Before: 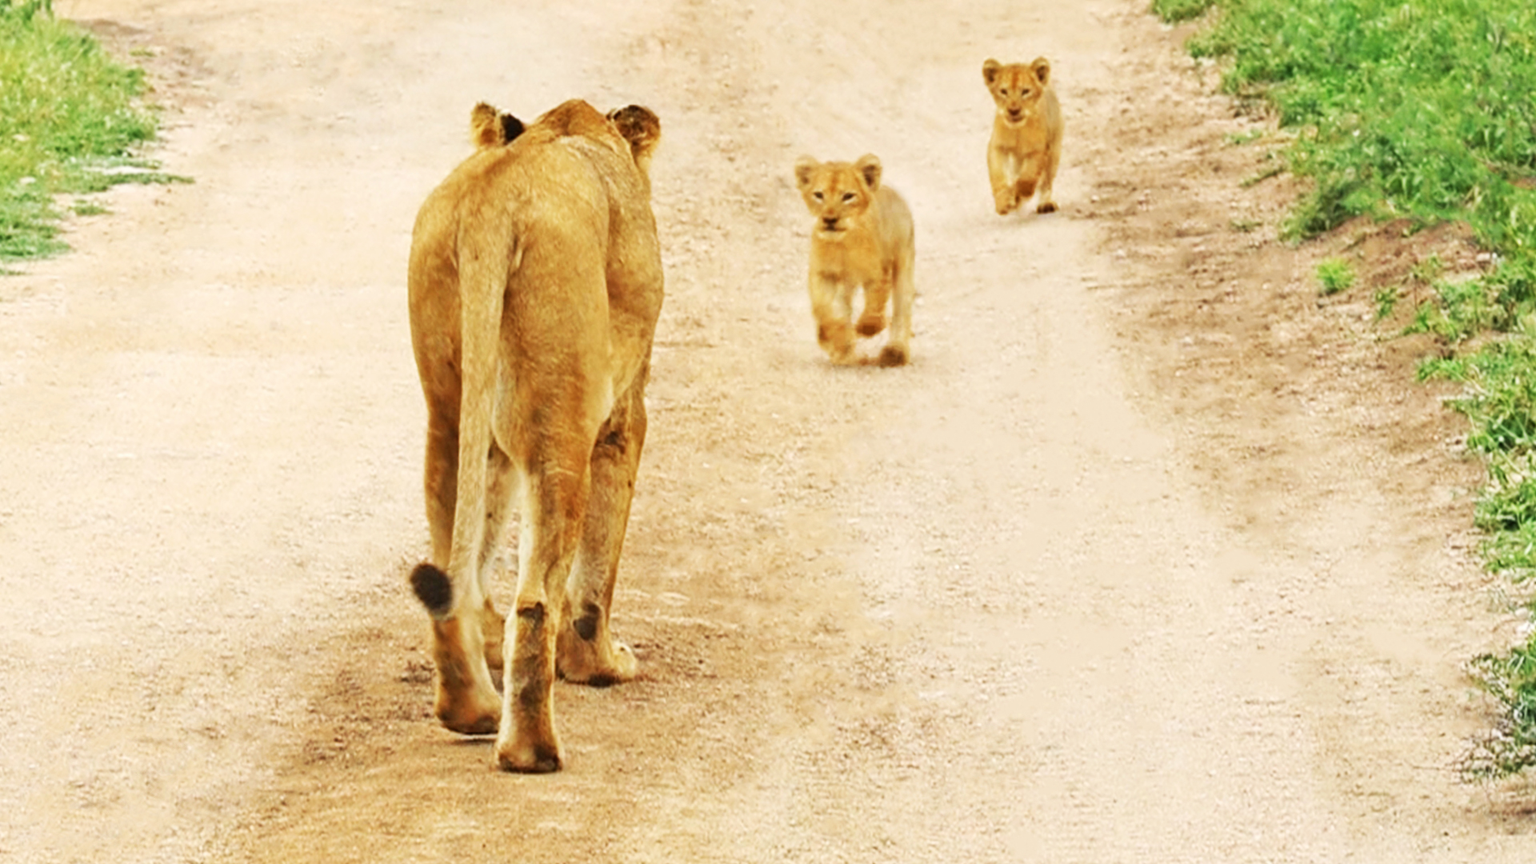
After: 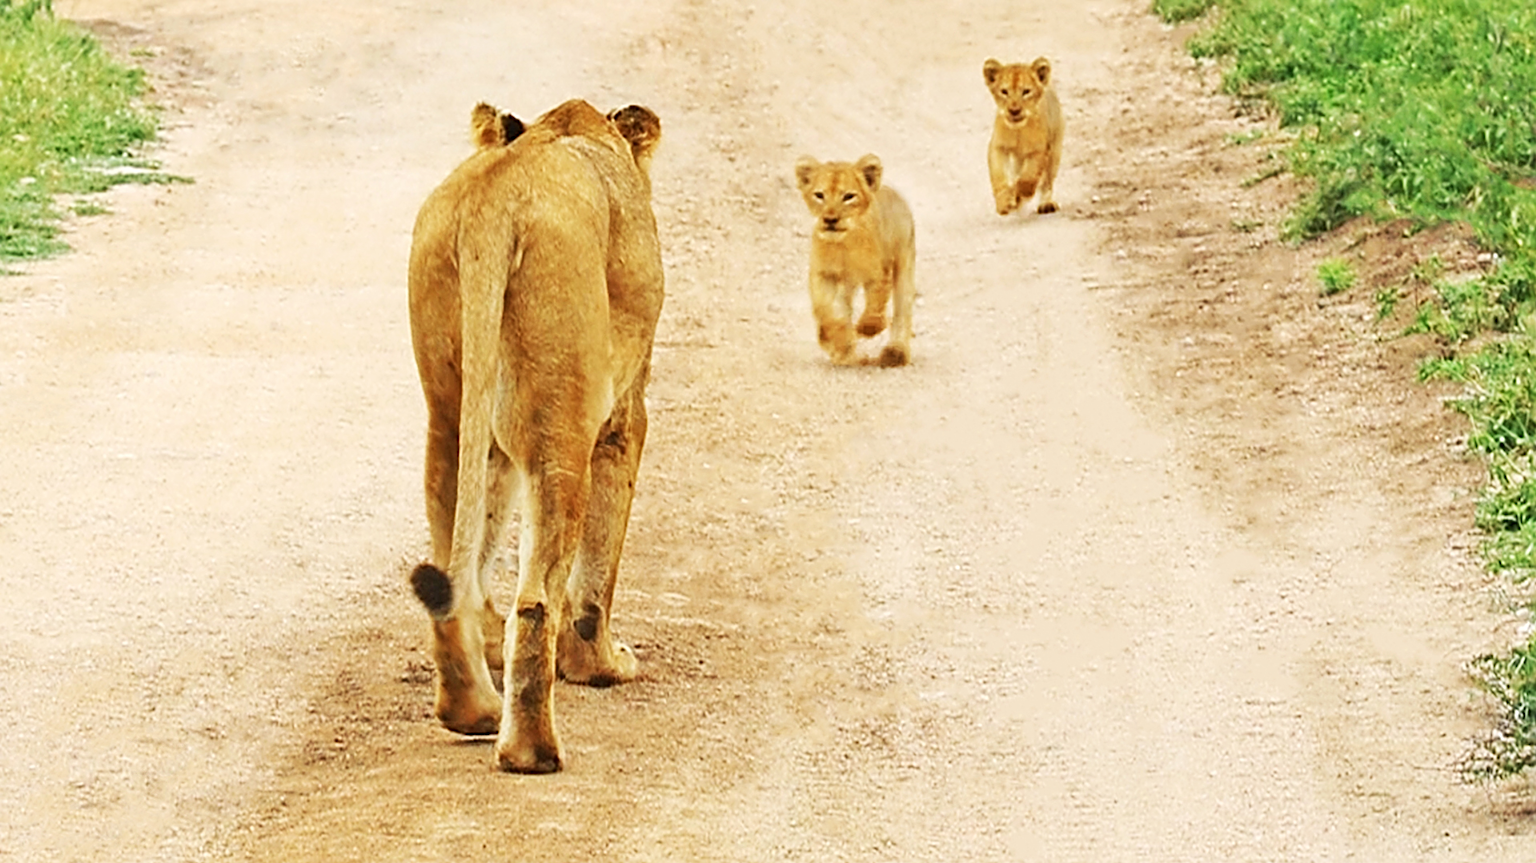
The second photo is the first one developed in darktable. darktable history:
crop: left 0.015%
sharpen: radius 2.545, amount 0.652
